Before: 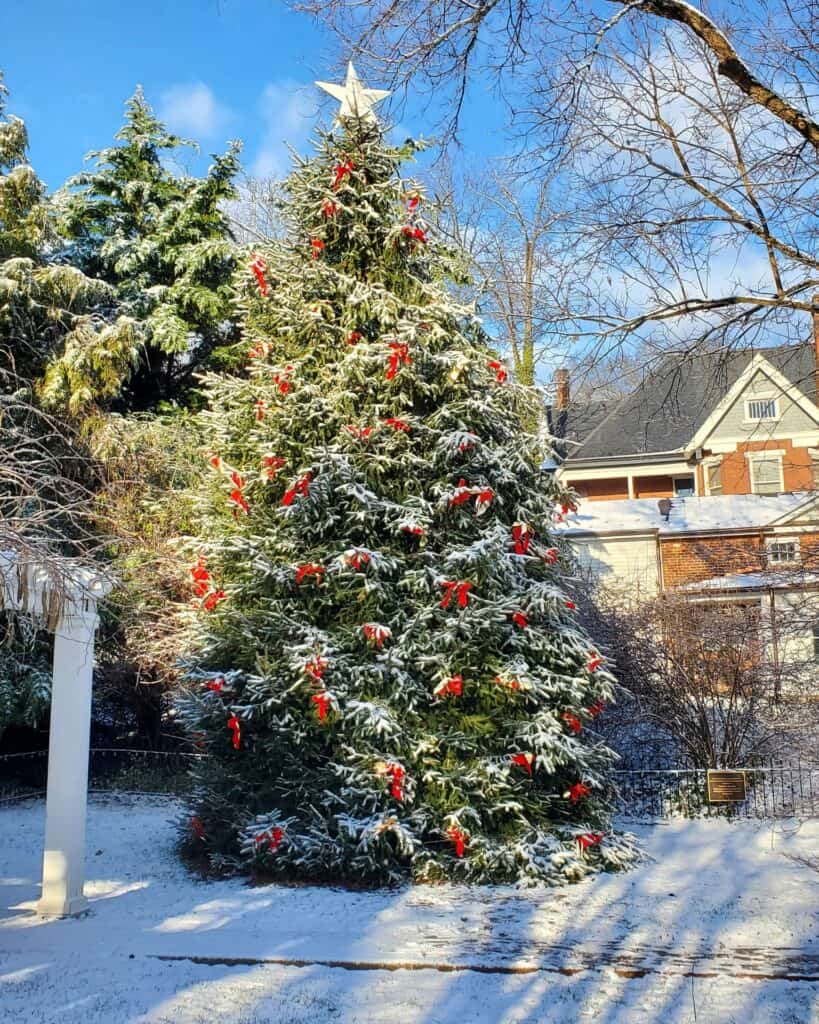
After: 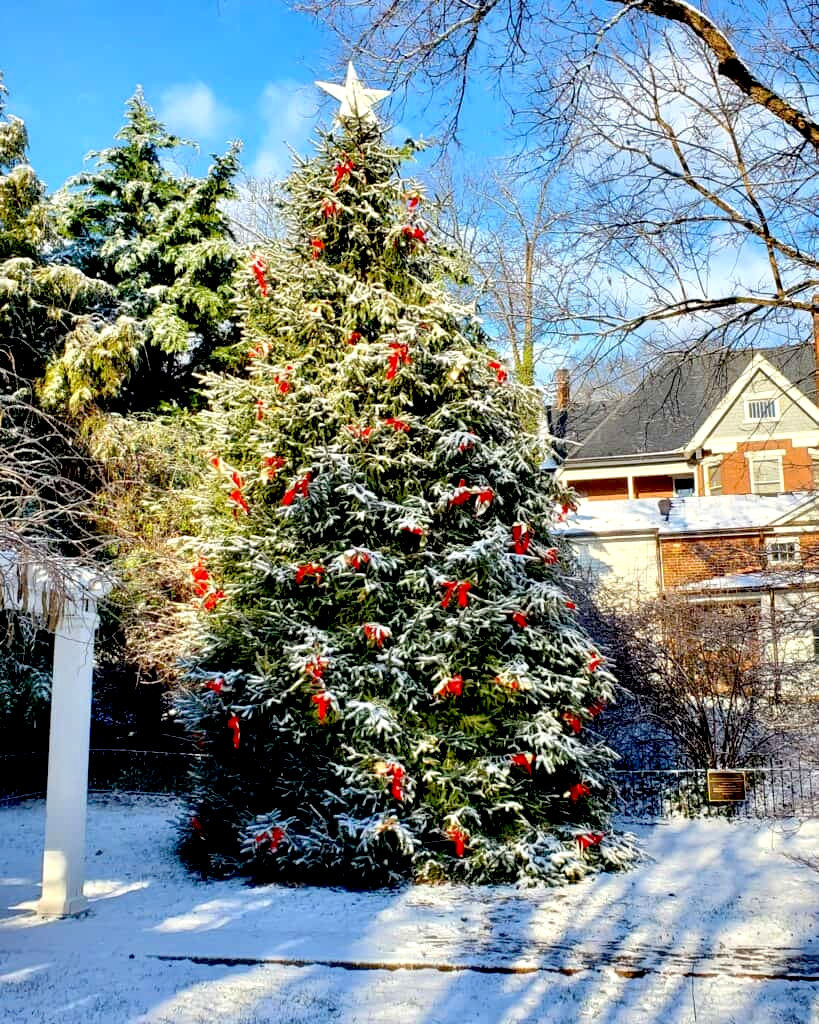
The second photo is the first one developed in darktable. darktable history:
exposure: black level correction 0.03, exposure 0.332 EV, compensate highlight preservation false
